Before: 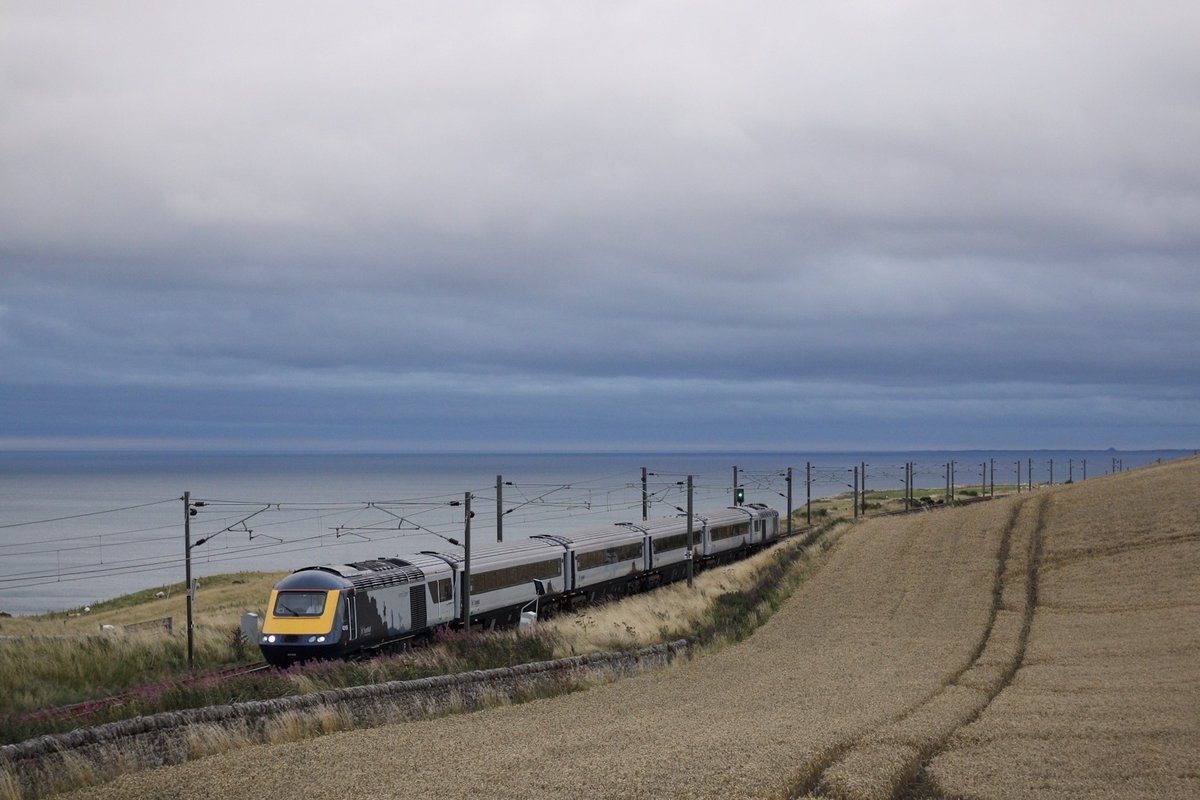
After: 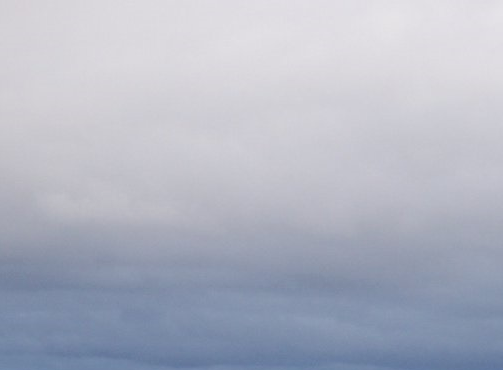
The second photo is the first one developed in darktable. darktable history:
contrast equalizer: octaves 7, y [[0.6 ×6], [0.55 ×6], [0 ×6], [0 ×6], [0 ×6]], mix 0.15
color balance: mode lift, gamma, gain (sRGB)
crop and rotate: left 10.817%, top 0.062%, right 47.194%, bottom 53.626%
